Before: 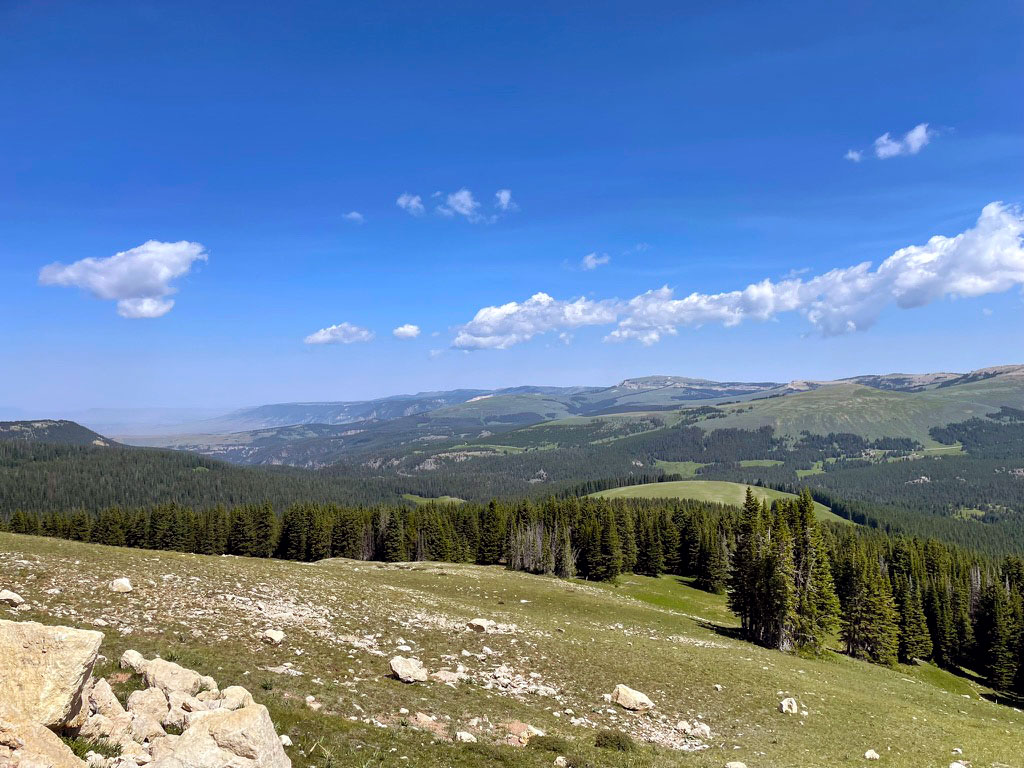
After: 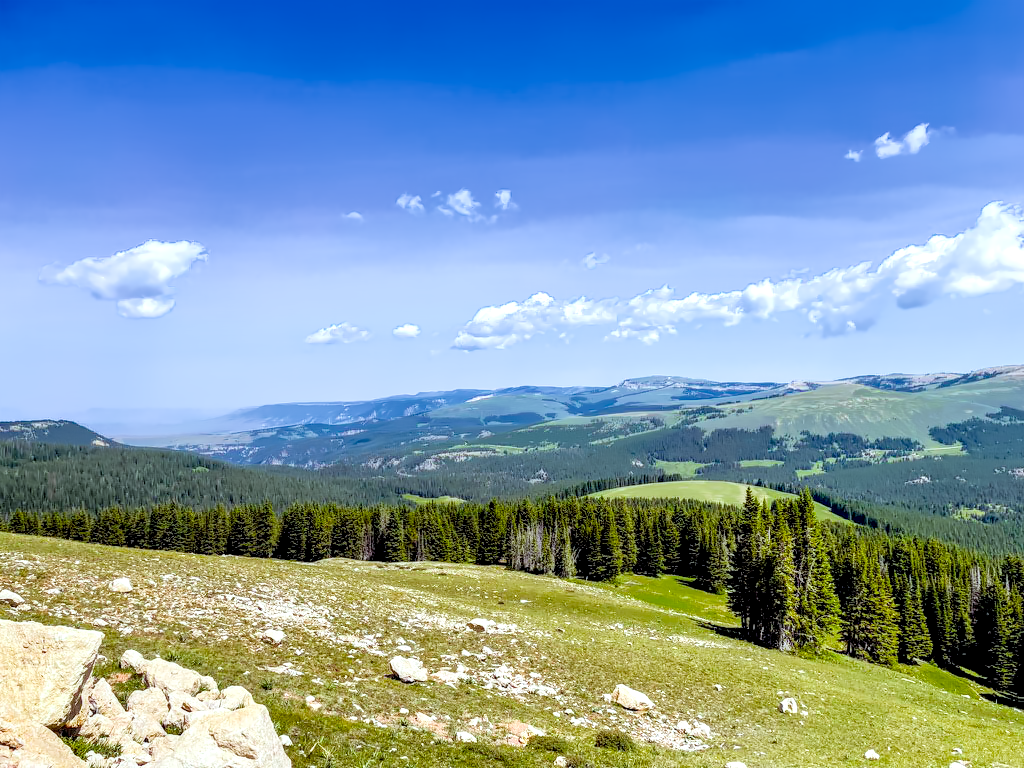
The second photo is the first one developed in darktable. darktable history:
local contrast: detail 160%
color calibration: illuminant Planckian (black body), adaptation linear Bradford (ICC v4), x 0.361, y 0.366, temperature 4511.61 K, saturation algorithm version 1 (2020)
color balance: contrast 8.5%, output saturation 105%
denoise (profiled): preserve shadows 1.31, scattering 0.016, a [-1, 0, 0], mode non-local means auto, compensate highlight preservation false
exposure: exposure 1 EV, compensate highlight preservation false
filmic rgb: black relative exposure -8.79 EV, white relative exposure 4.98 EV, threshold 6 EV, target black luminance 0%, hardness 3.77, latitude 66.34%, contrast 0.822, highlights saturation mix 10%, shadows ↔ highlights balance 20%, add noise in highlights 0.1, color science v4 (2020), iterations of high-quality reconstruction 0, type of noise poissonian, enable highlight reconstruction true
